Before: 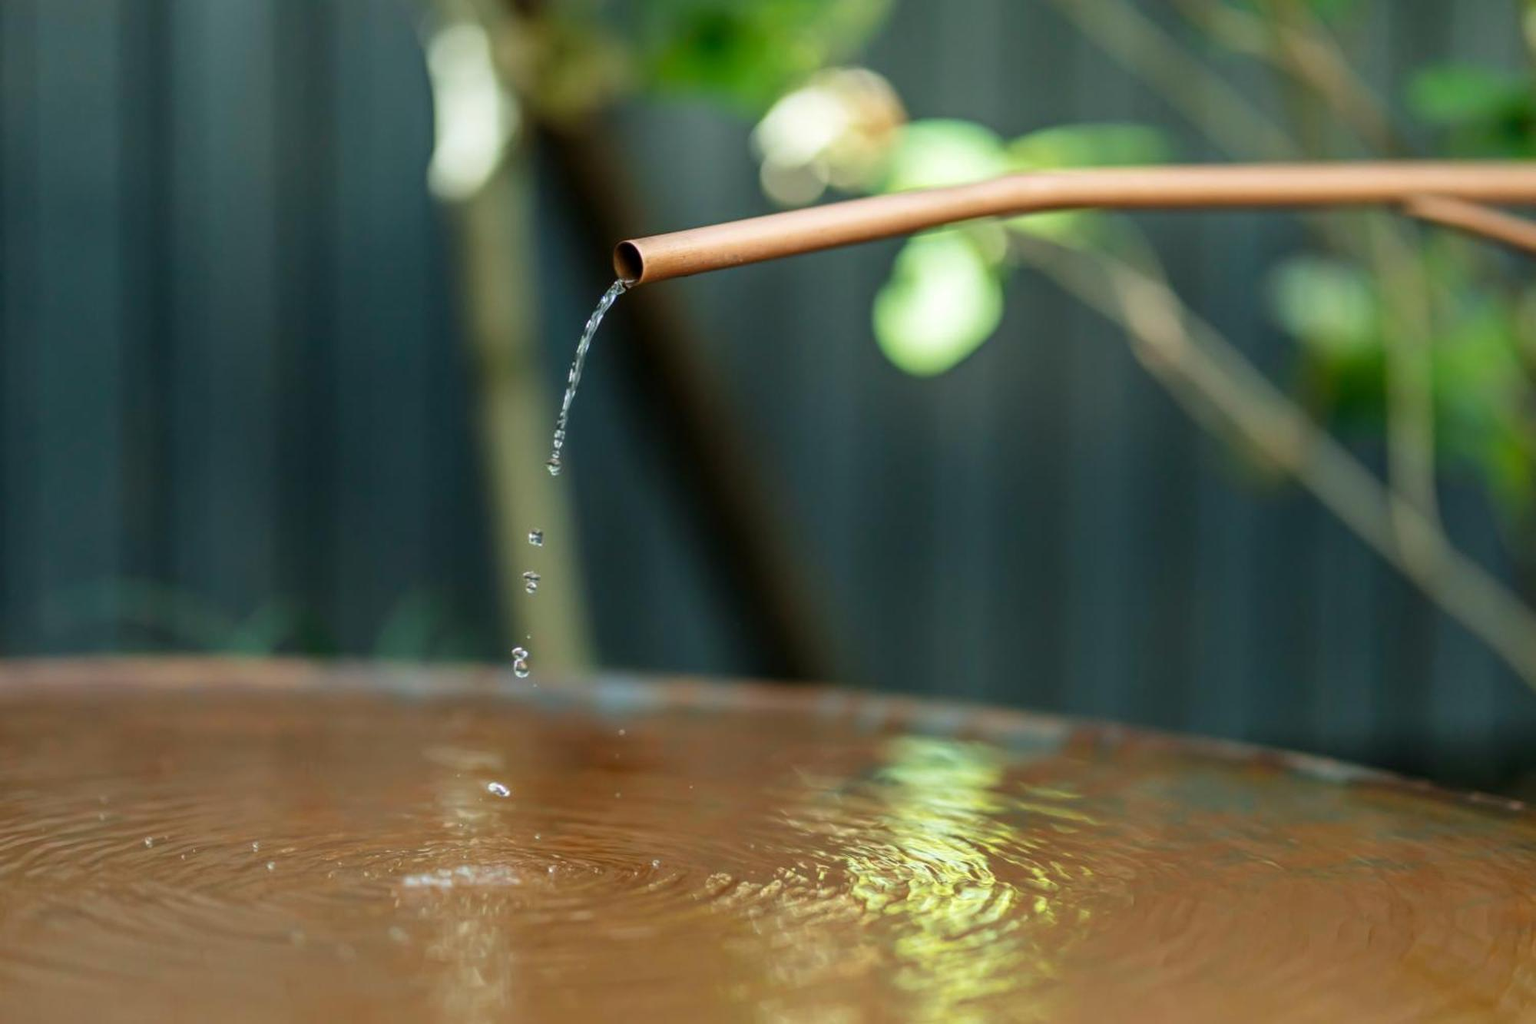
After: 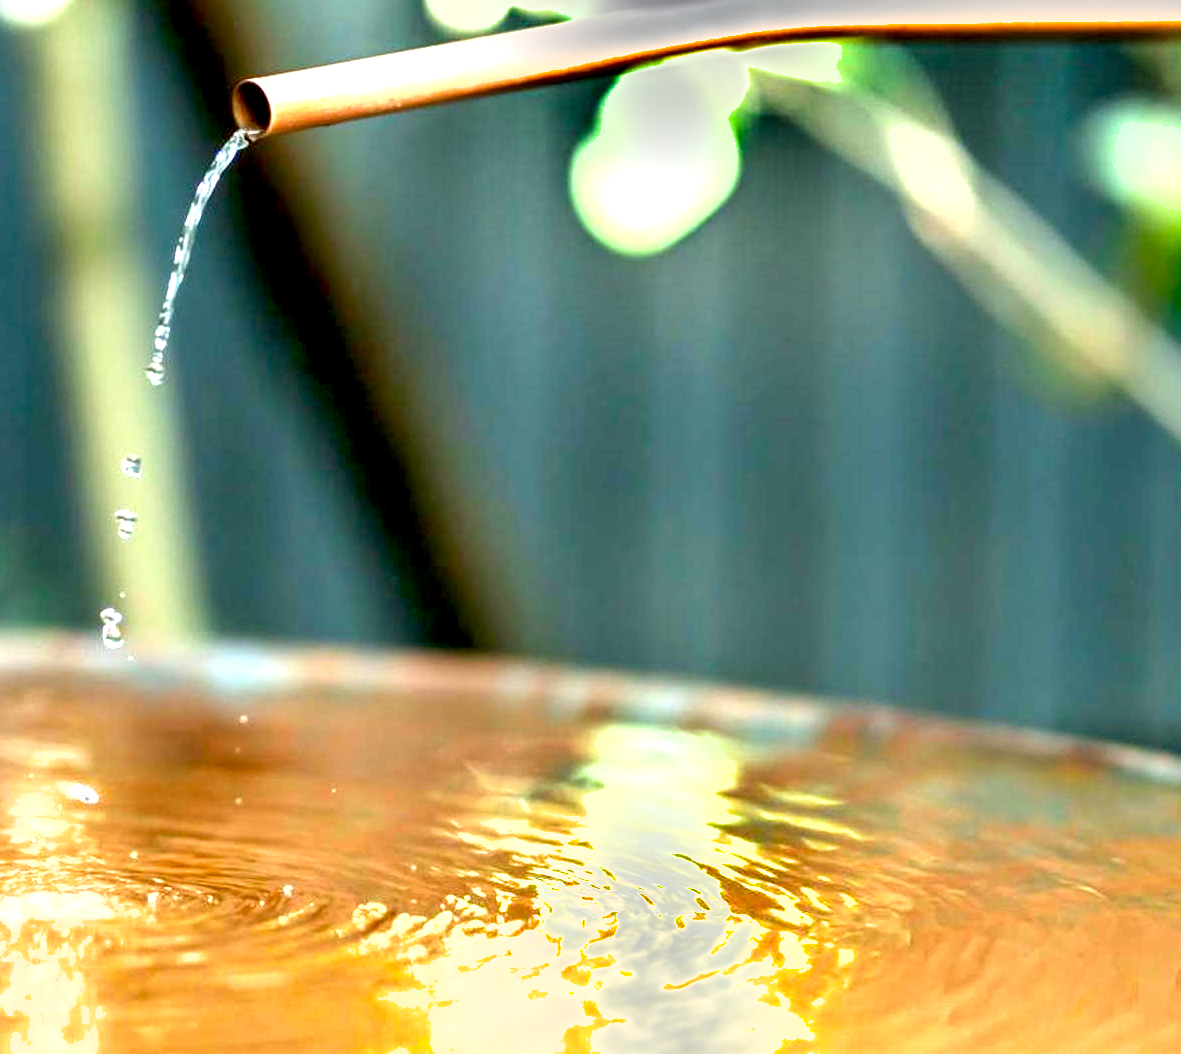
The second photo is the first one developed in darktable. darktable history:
exposure: black level correction 0.005, exposure 2.072 EV, compensate exposure bias true, compensate highlight preservation false
crop and rotate: left 28.304%, top 17.586%, right 12.635%, bottom 3.305%
shadows and highlights: low approximation 0.01, soften with gaussian
